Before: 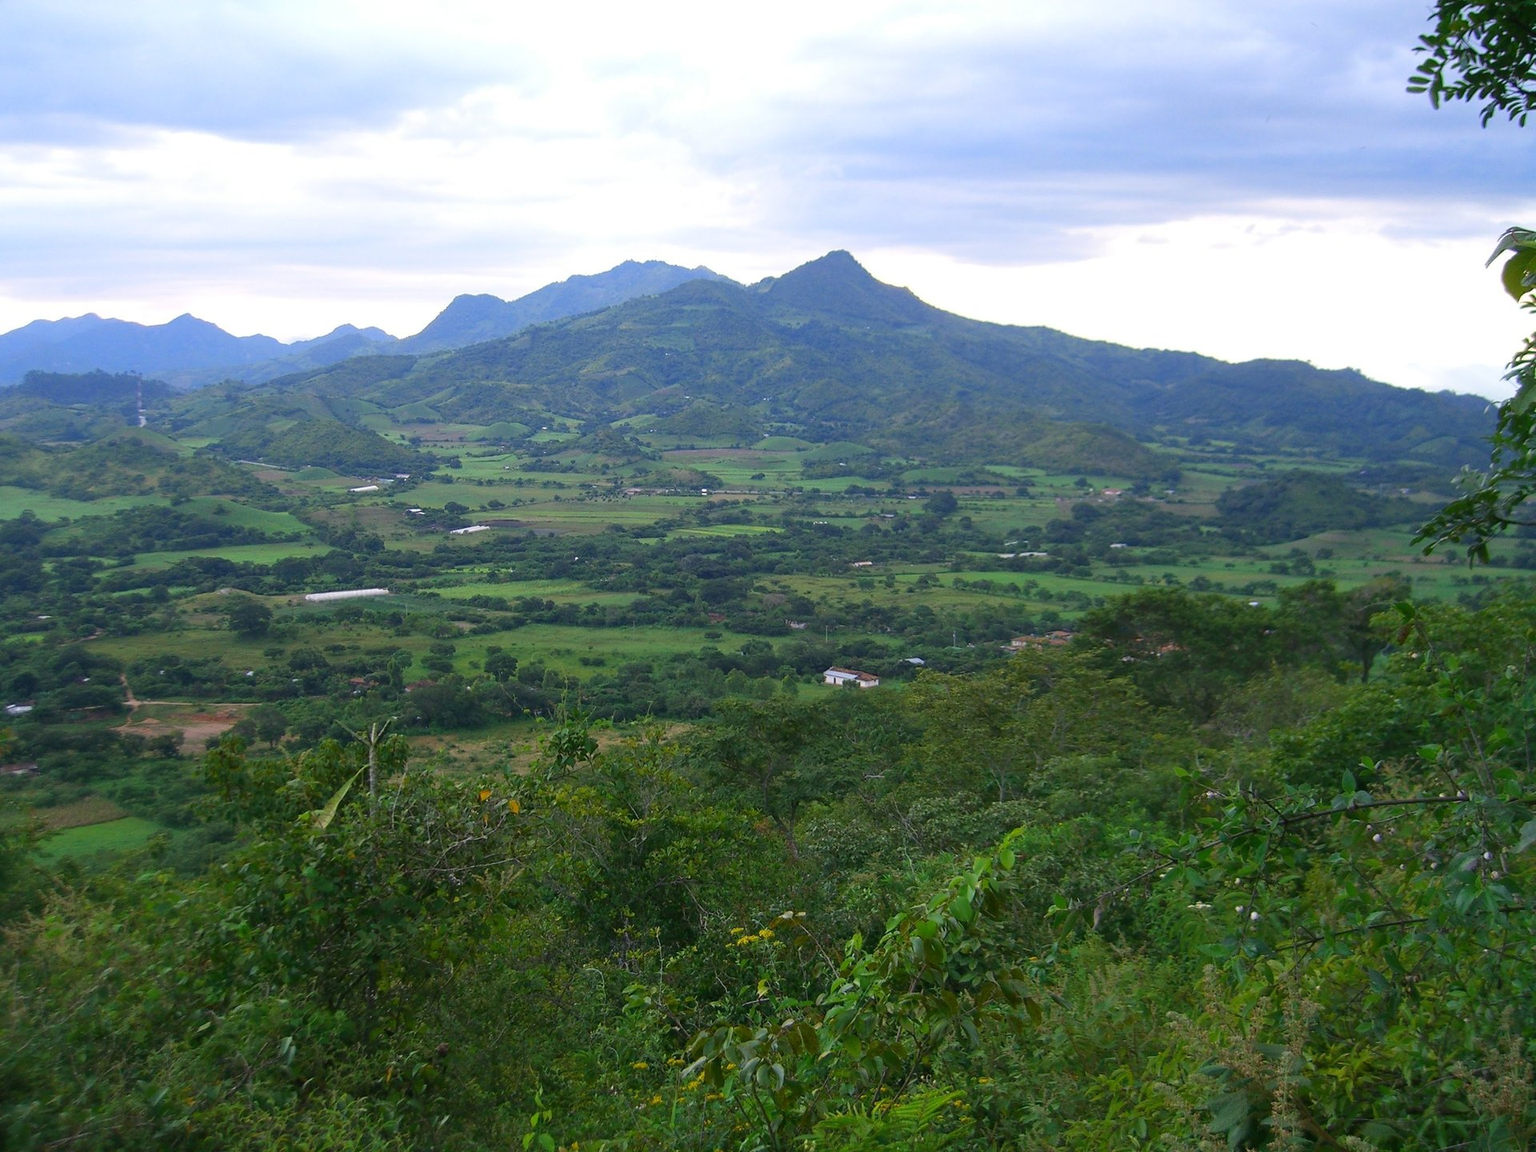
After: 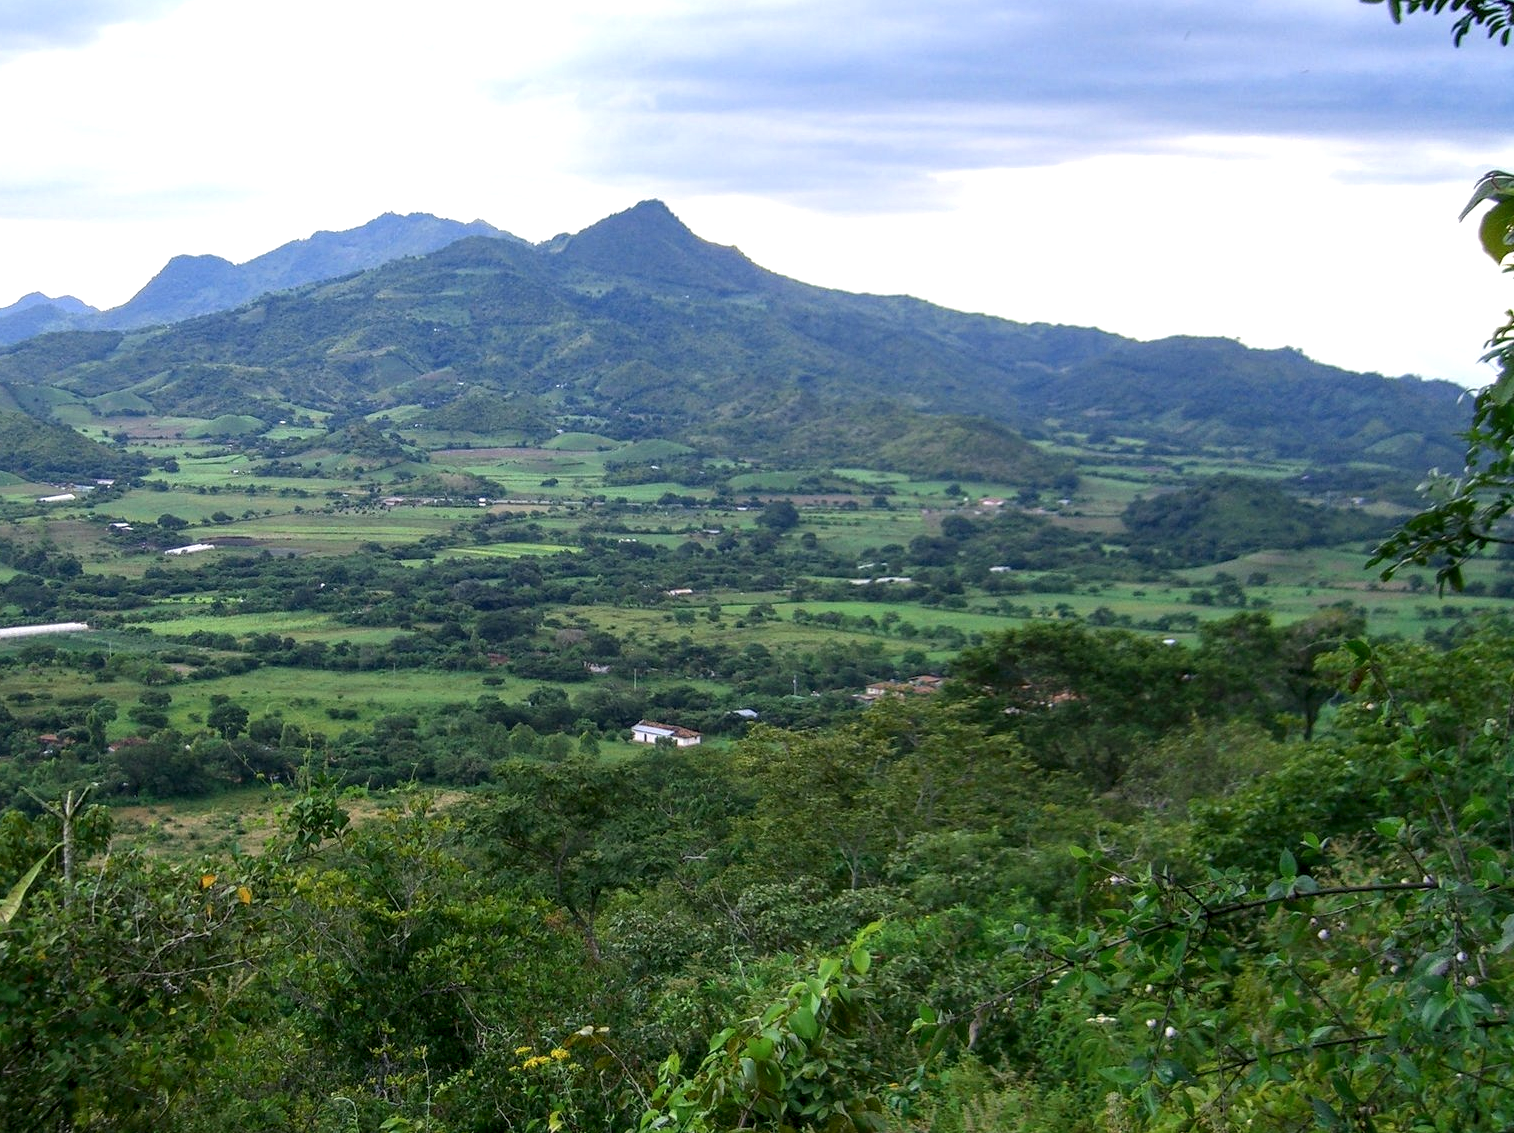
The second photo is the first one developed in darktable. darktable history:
crop and rotate: left 20.74%, top 7.912%, right 0.375%, bottom 13.378%
exposure: black level correction 0.001, exposure 0.14 EV, compensate highlight preservation false
local contrast: detail 154%
